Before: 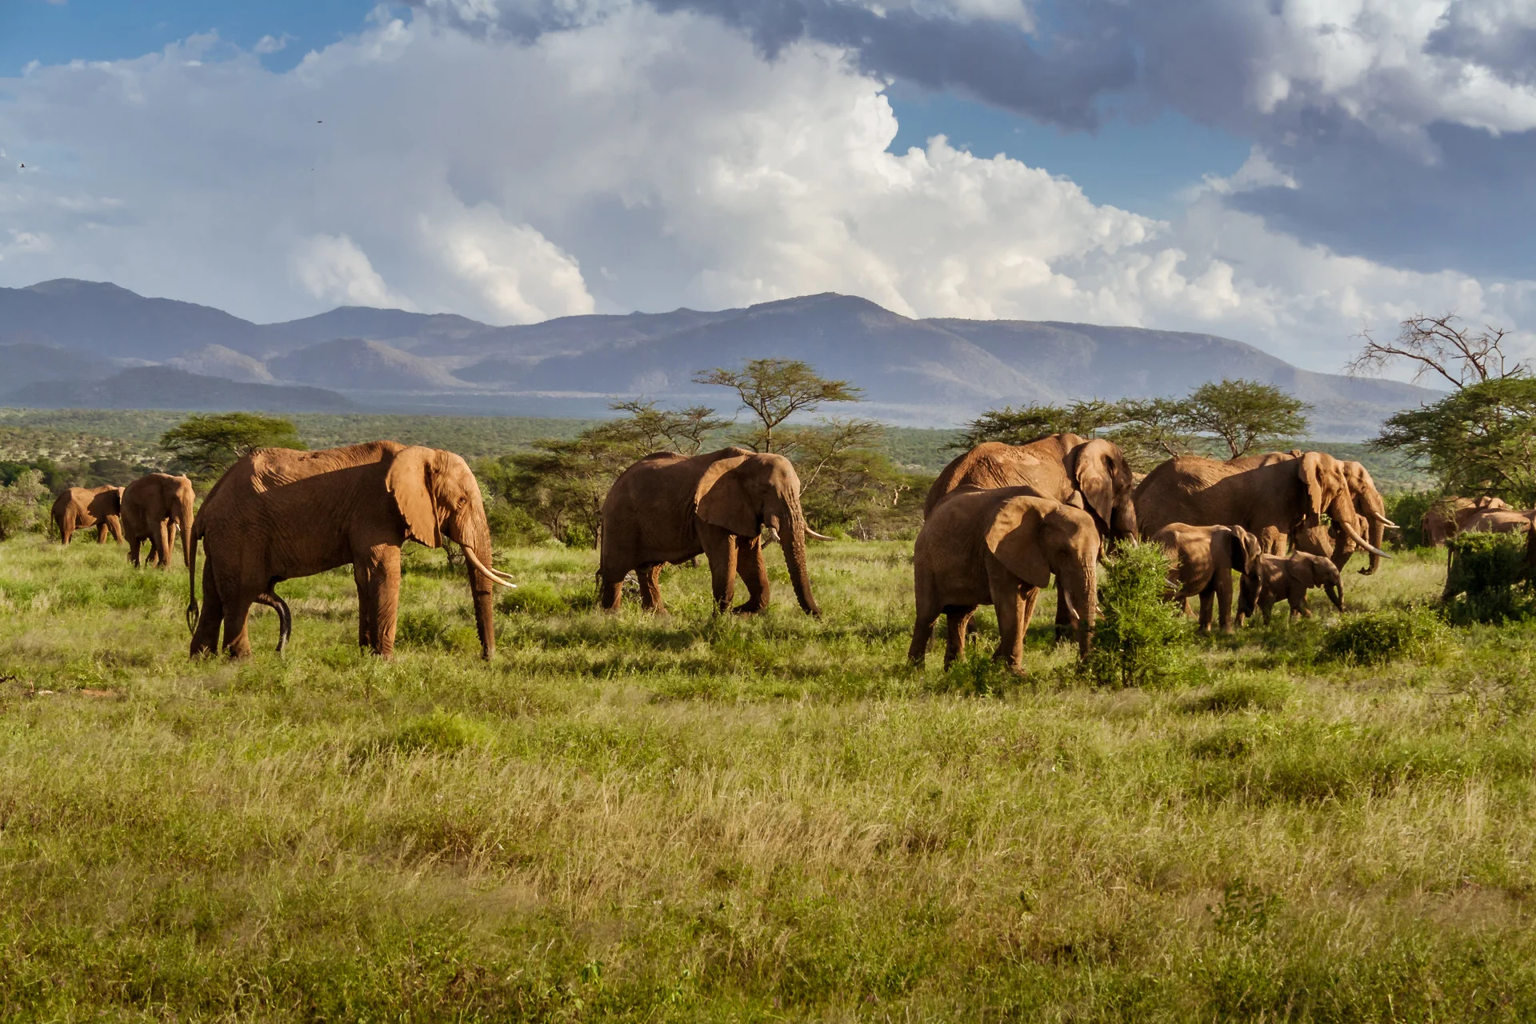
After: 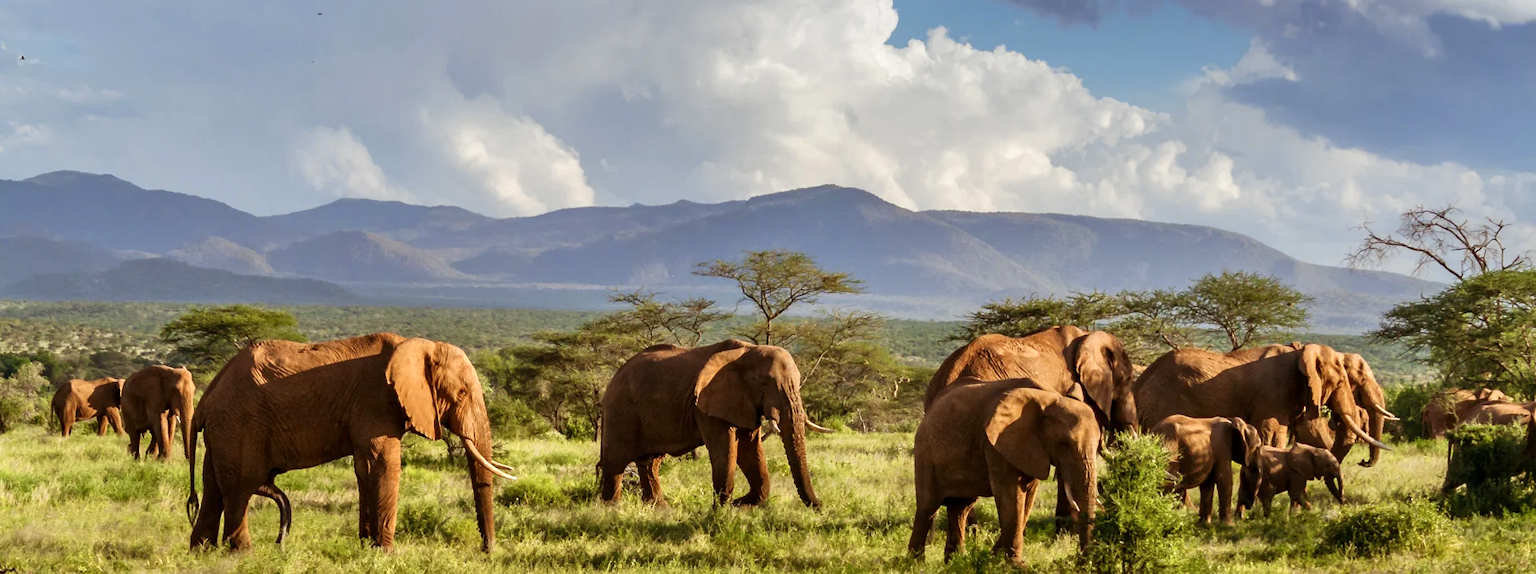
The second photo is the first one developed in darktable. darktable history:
contrast brightness saturation: saturation -0.05
crop and rotate: top 10.605%, bottom 33.274%
color zones: curves: ch0 [(0.004, 0.305) (0.261, 0.623) (0.389, 0.399) (0.708, 0.571) (0.947, 0.34)]; ch1 [(0.025, 0.645) (0.229, 0.584) (0.326, 0.551) (0.484, 0.262) (0.757, 0.643)]
